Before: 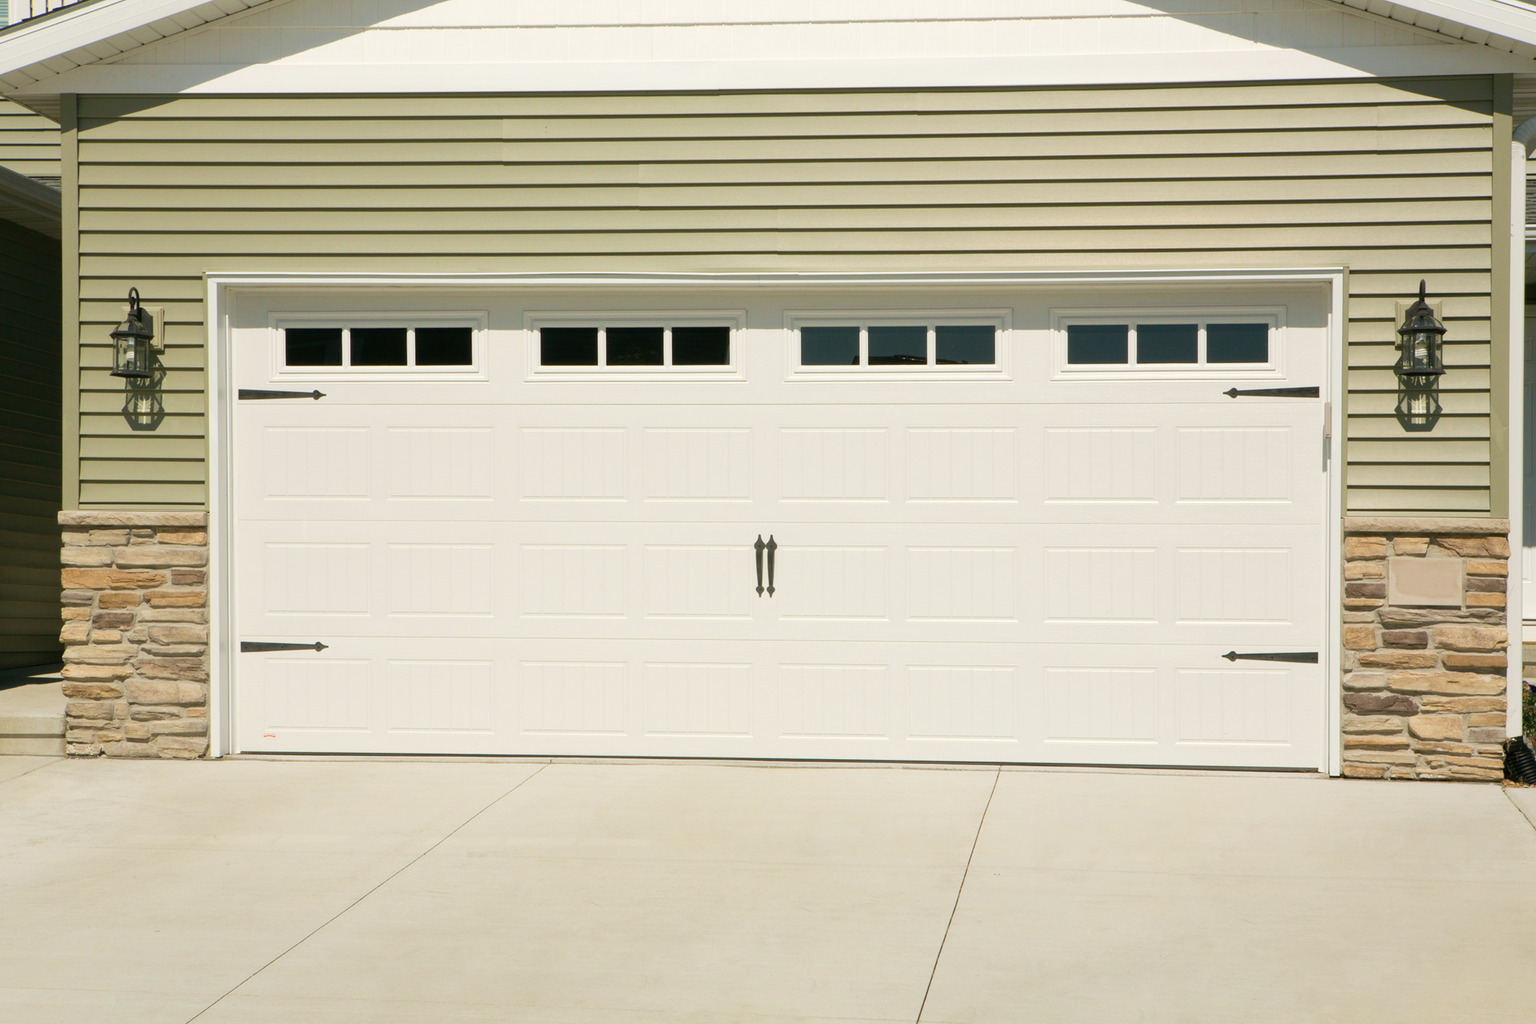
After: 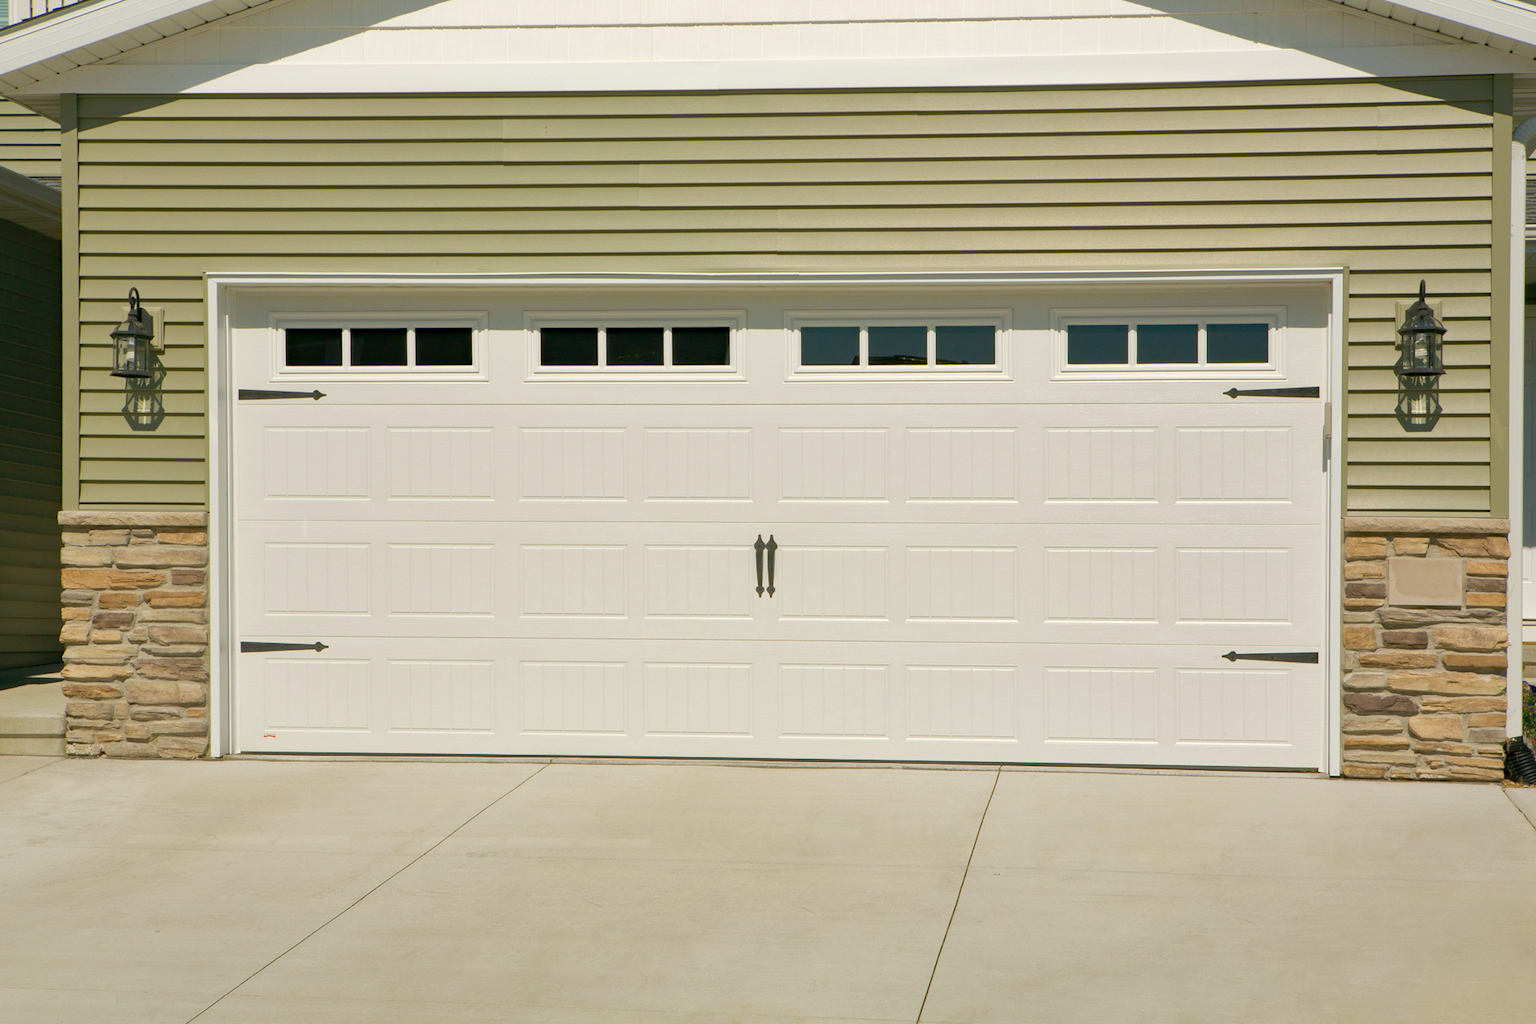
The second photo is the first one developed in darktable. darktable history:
shadows and highlights: on, module defaults
haze removal: on, module defaults
